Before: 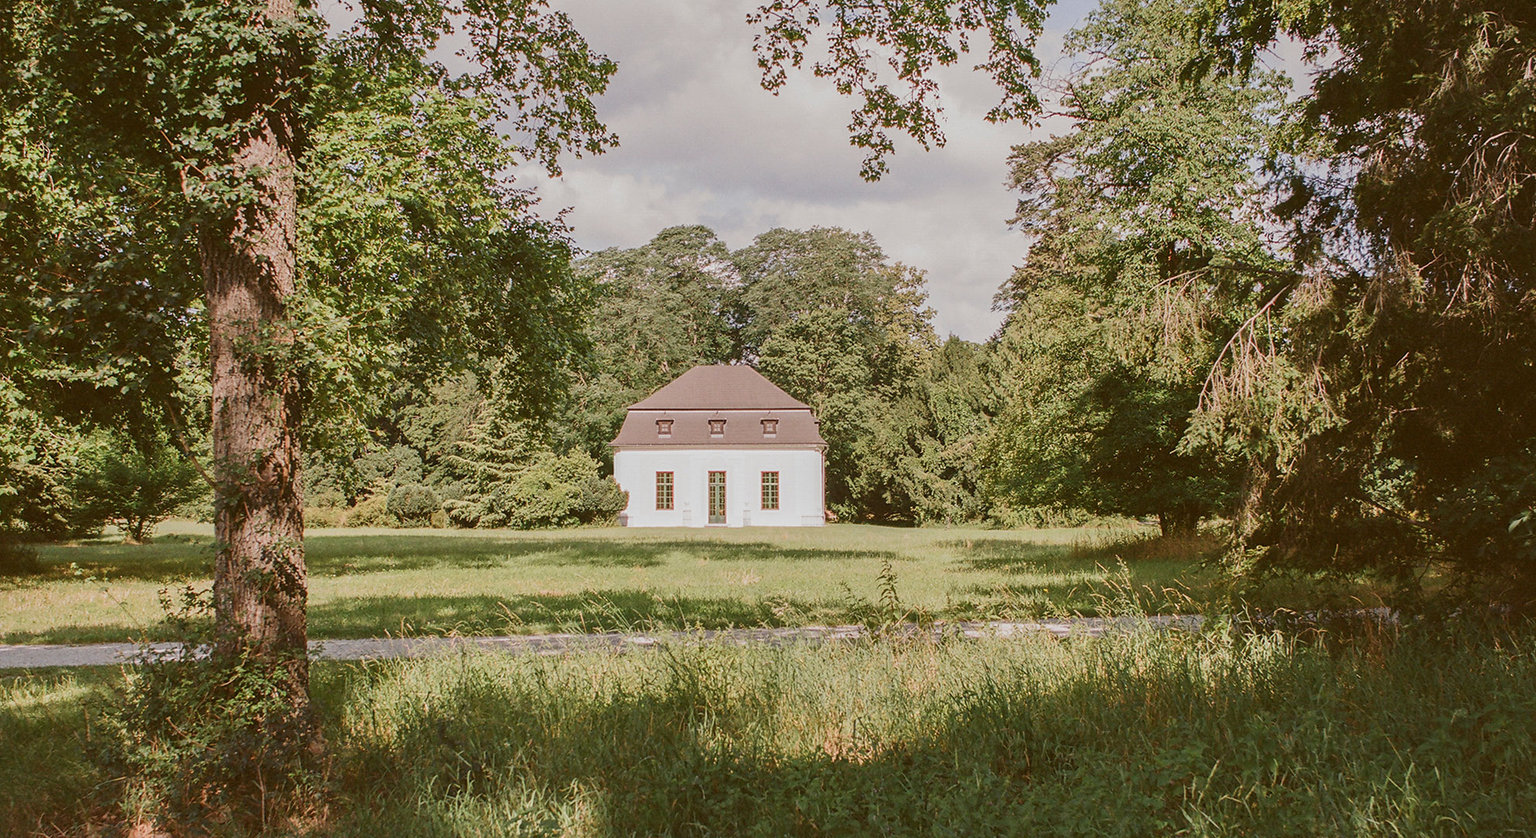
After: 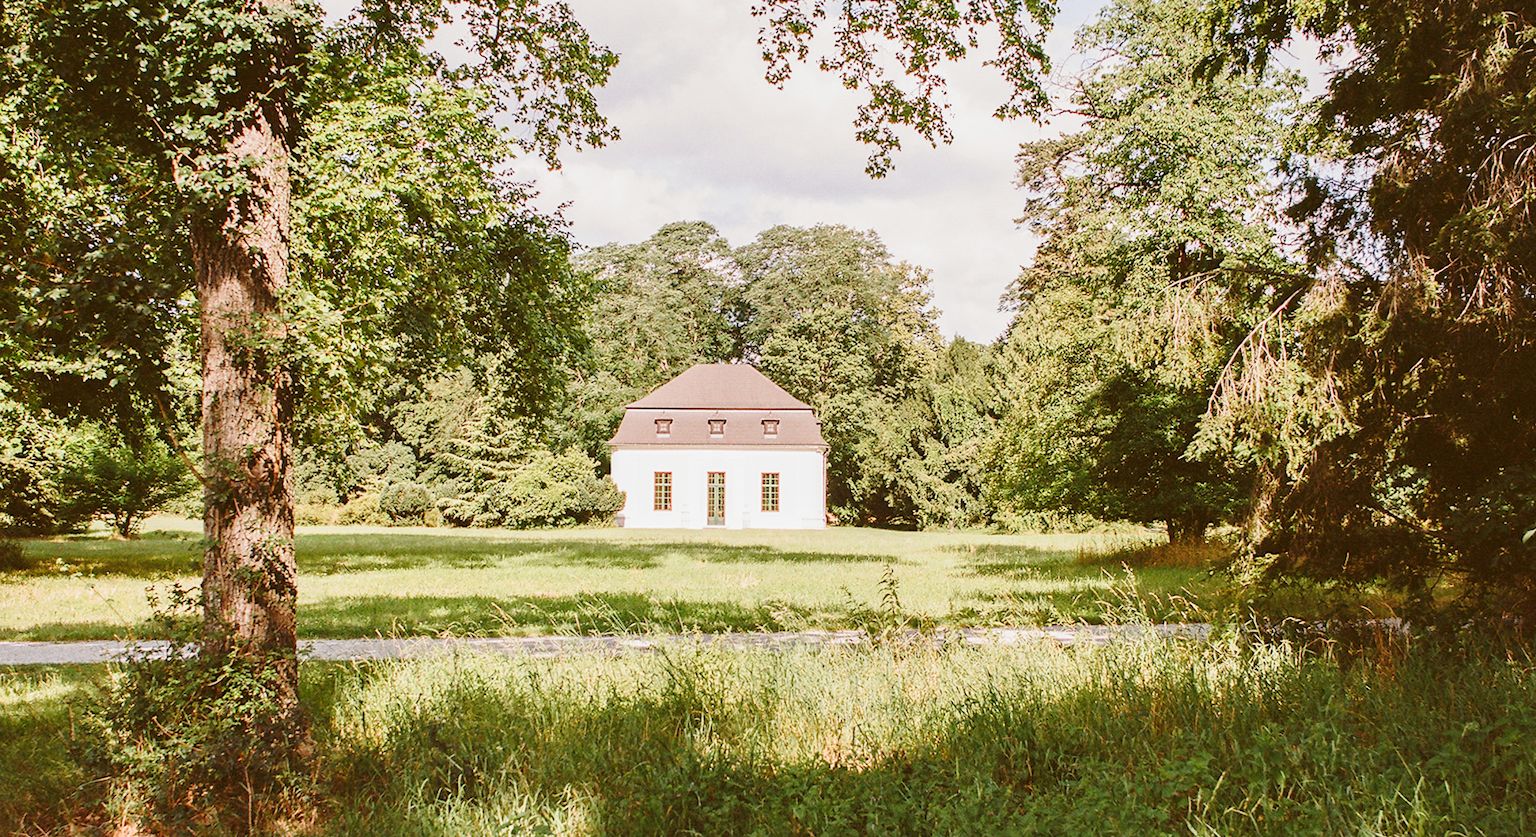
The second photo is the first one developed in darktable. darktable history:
crop and rotate: angle -0.605°
base curve: curves: ch0 [(0, 0) (0.028, 0.03) (0.121, 0.232) (0.46, 0.748) (0.859, 0.968) (1, 1)], preserve colors none
